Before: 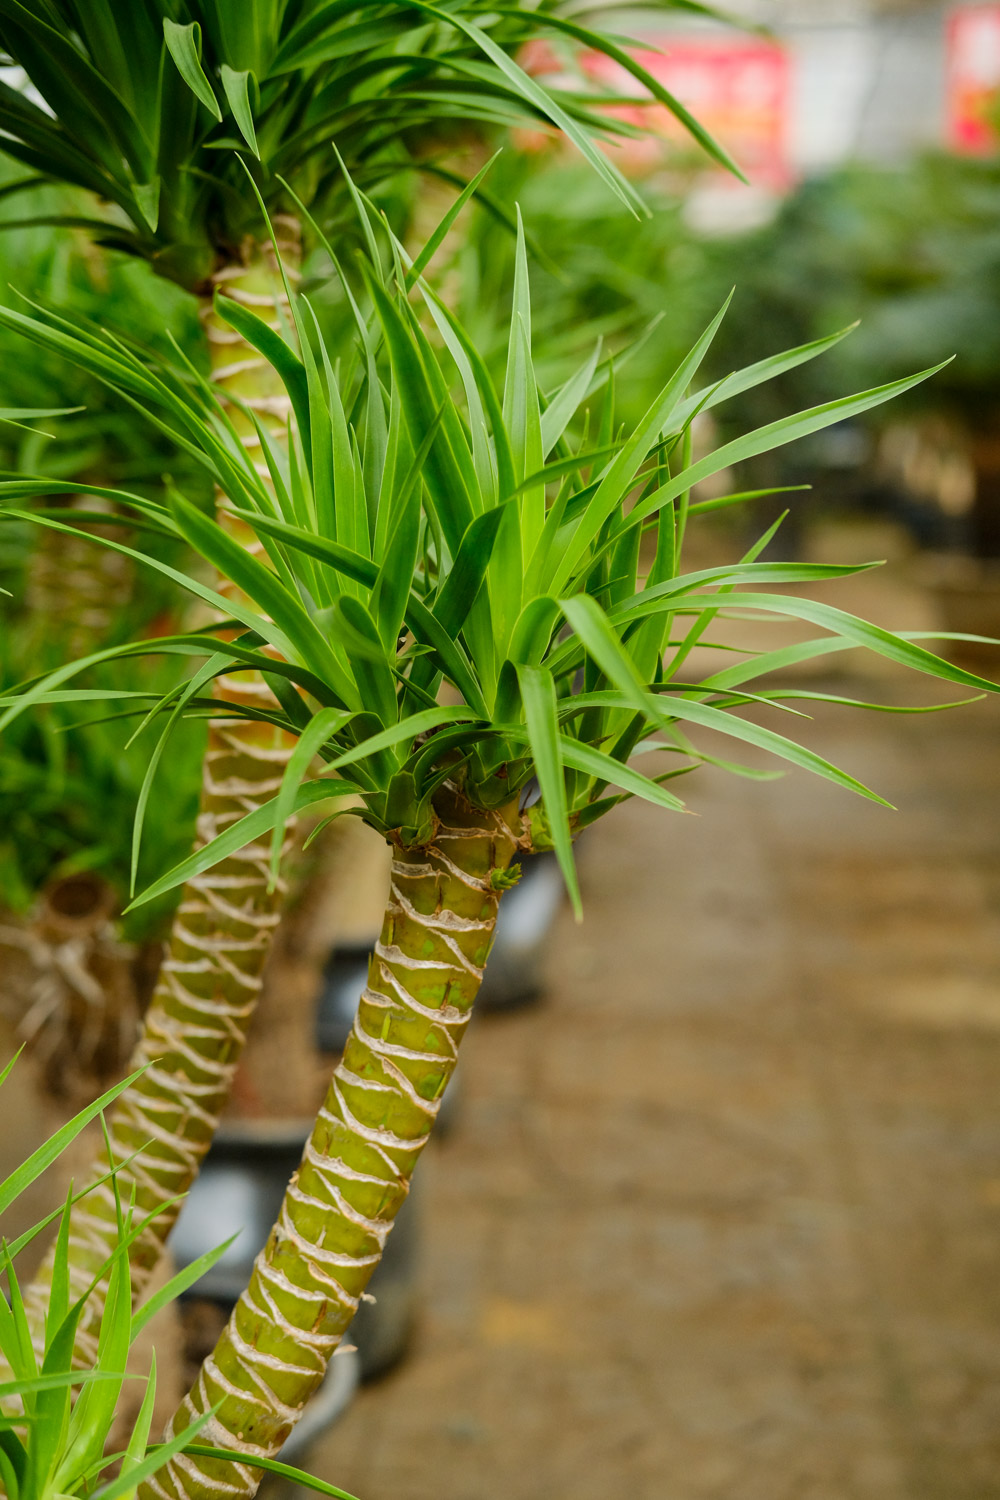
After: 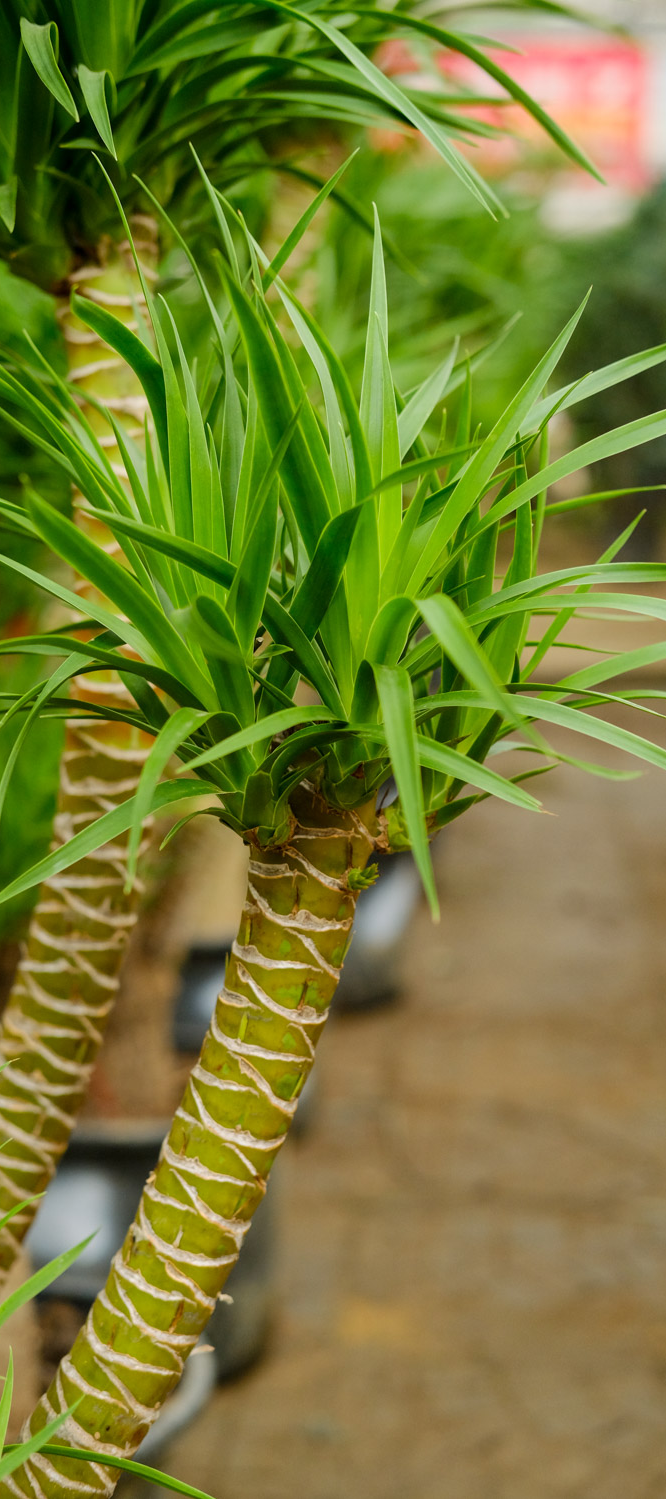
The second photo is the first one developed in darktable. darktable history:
crop and rotate: left 14.394%, right 18.985%
